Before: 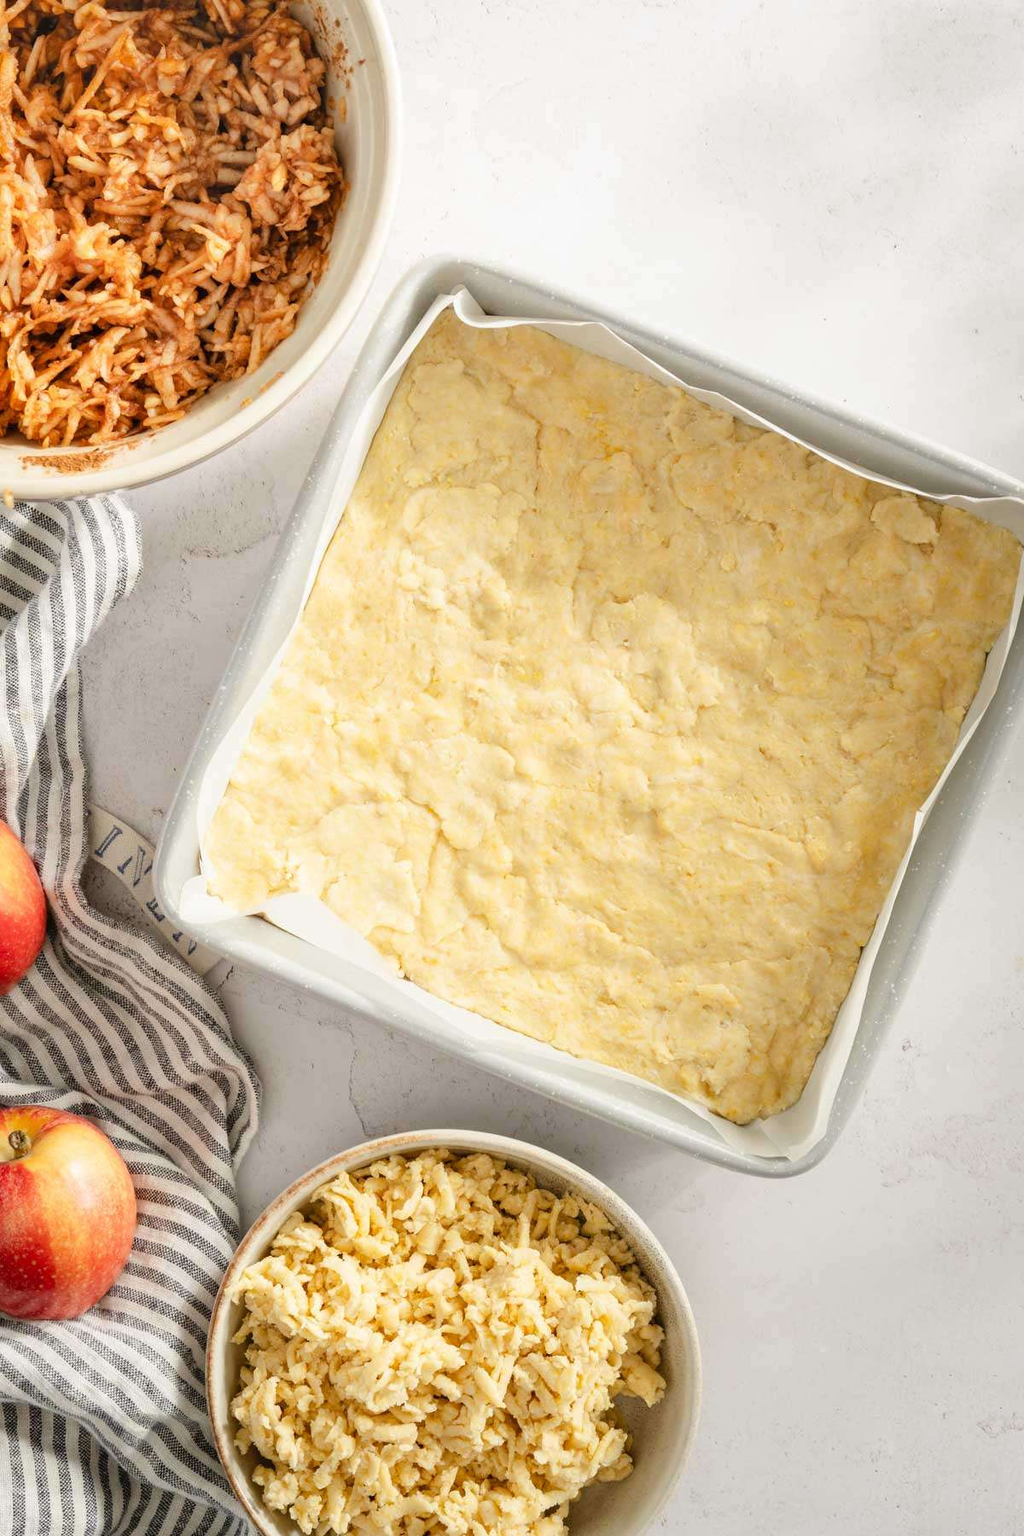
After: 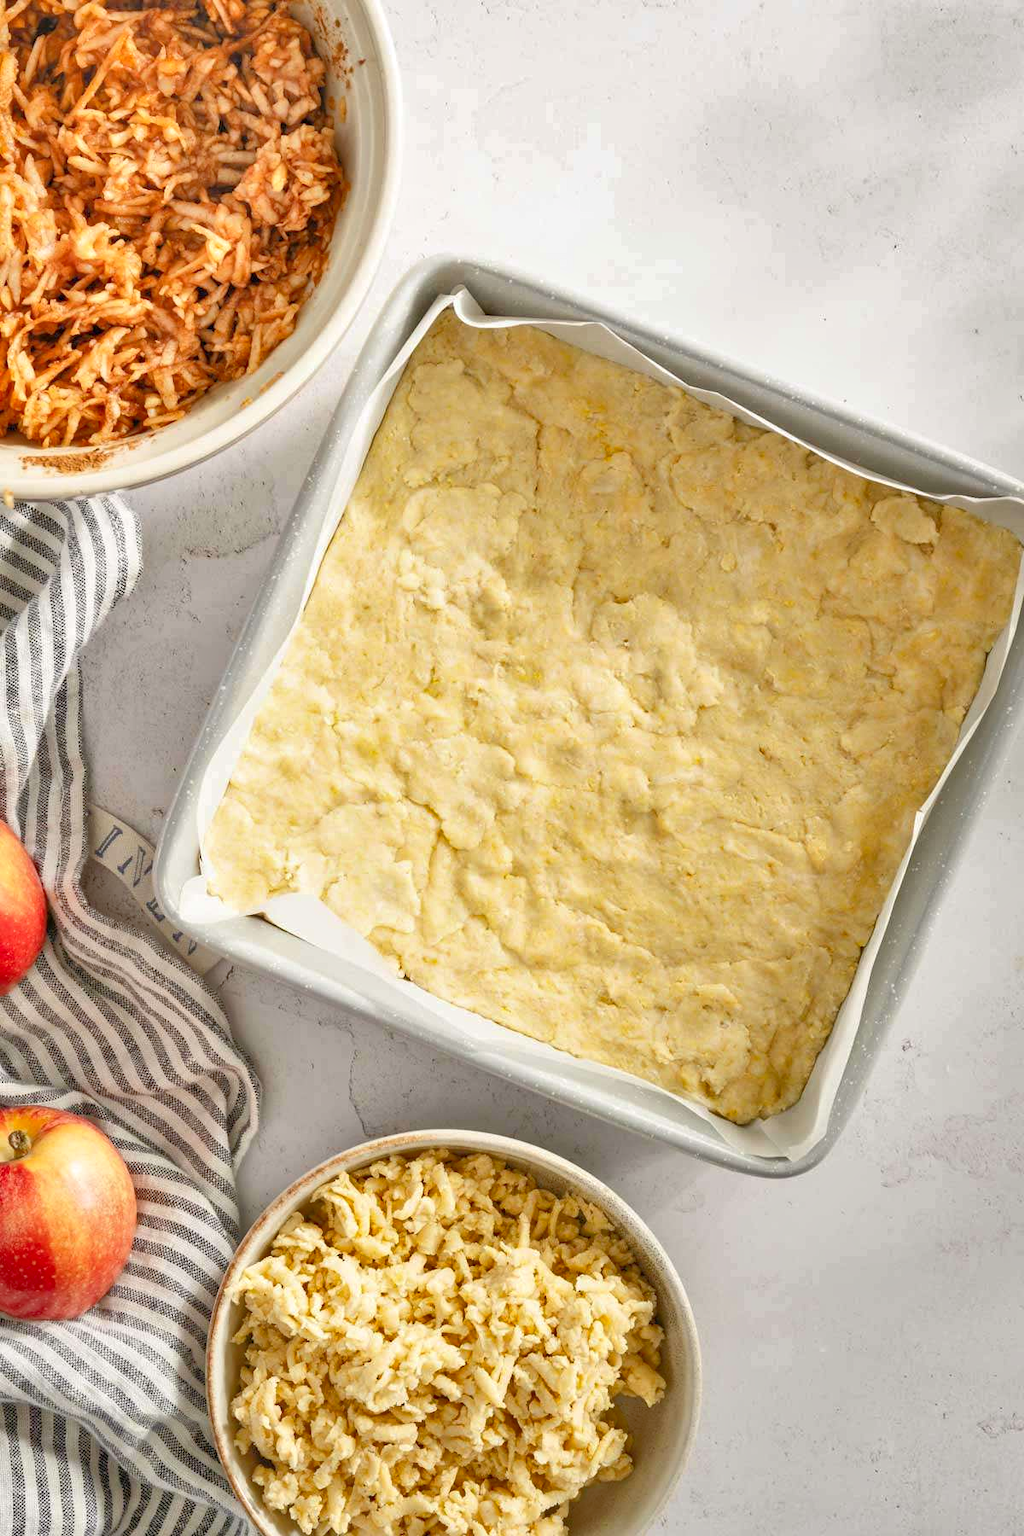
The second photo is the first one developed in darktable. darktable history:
shadows and highlights: low approximation 0.01, soften with gaussian
tone equalizer: -7 EV 0.15 EV, -6 EV 0.6 EV, -5 EV 1.15 EV, -4 EV 1.33 EV, -3 EV 1.15 EV, -2 EV 0.6 EV, -1 EV 0.15 EV, mask exposure compensation -0.5 EV
